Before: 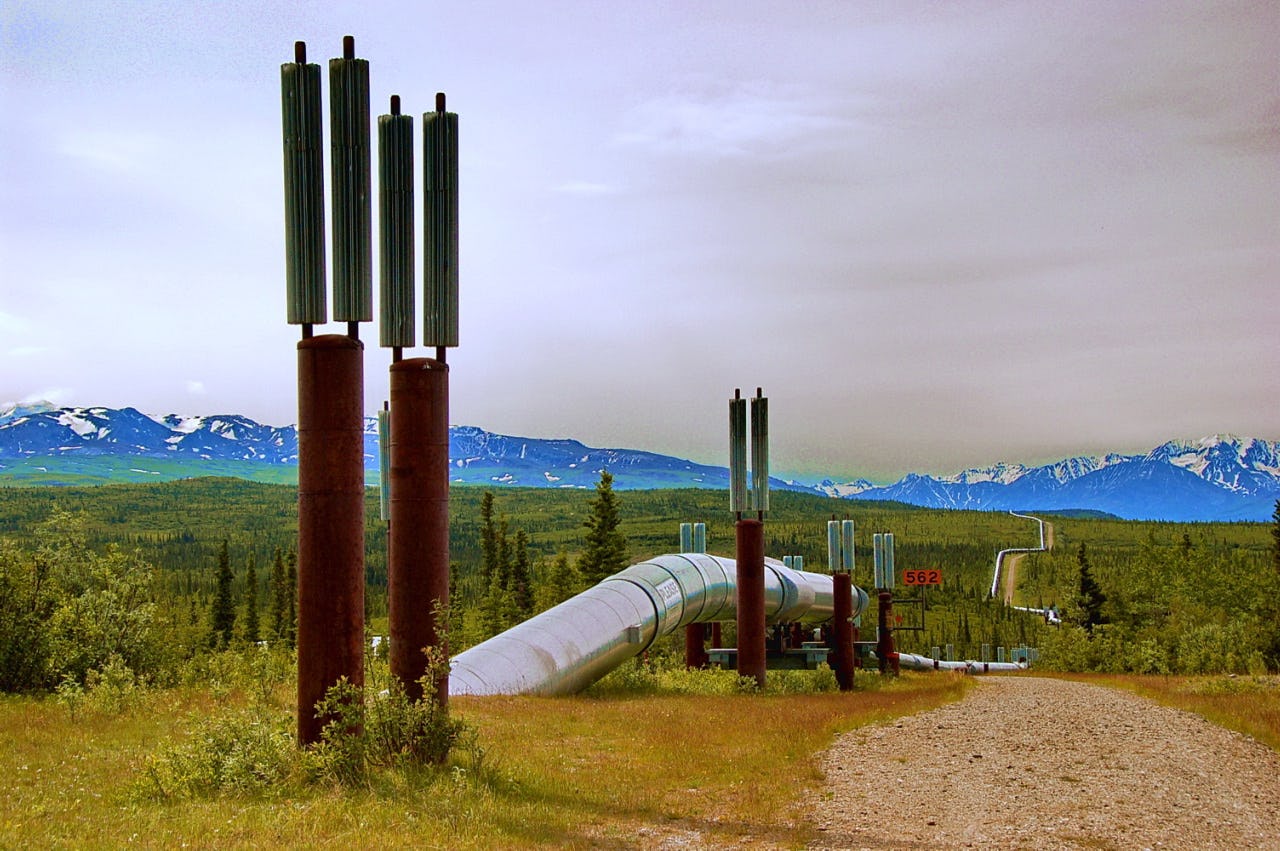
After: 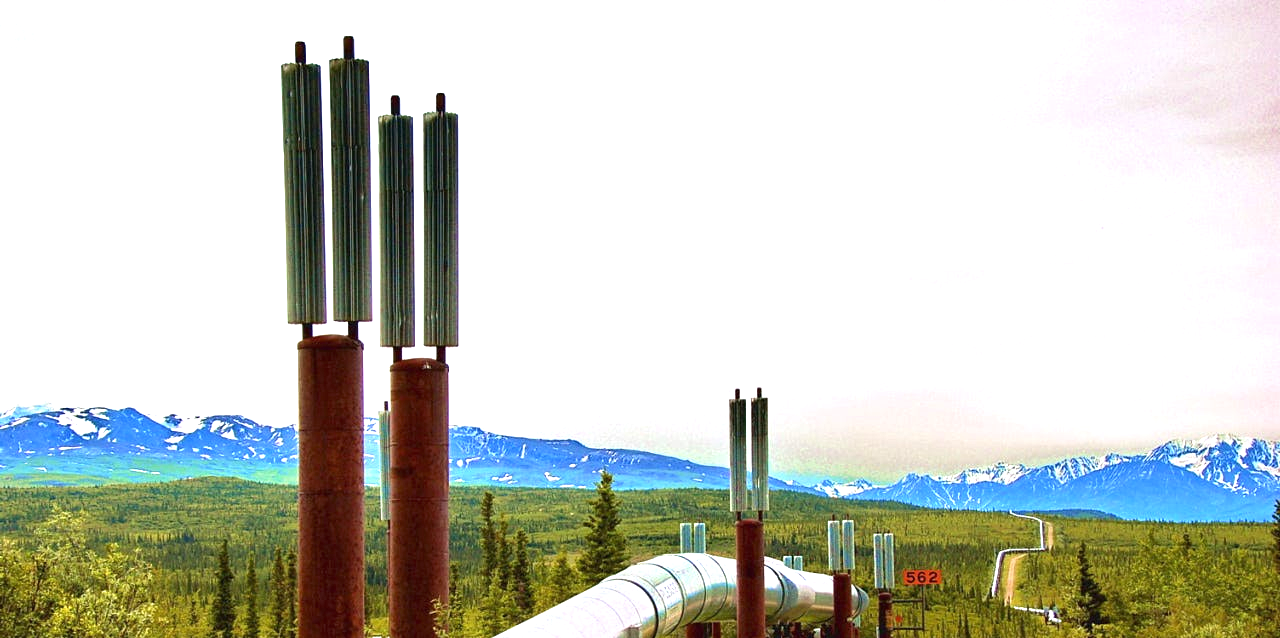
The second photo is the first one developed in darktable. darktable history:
exposure: black level correction 0, exposure 1.2 EV, compensate highlight preservation false
crop: bottom 24.979%
